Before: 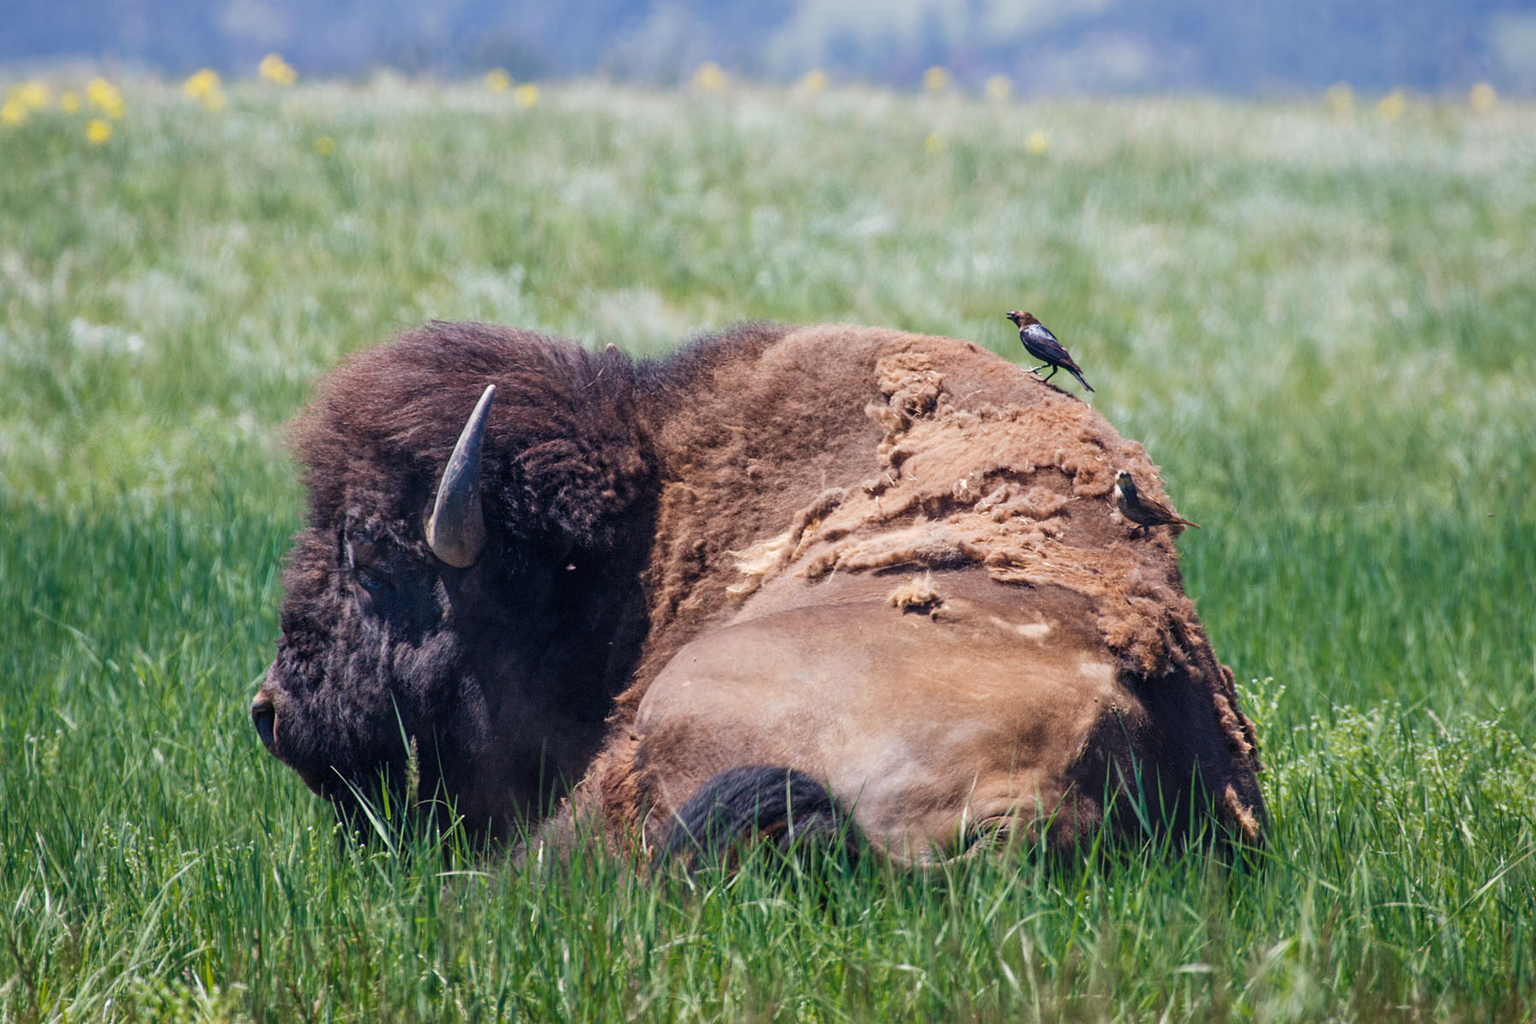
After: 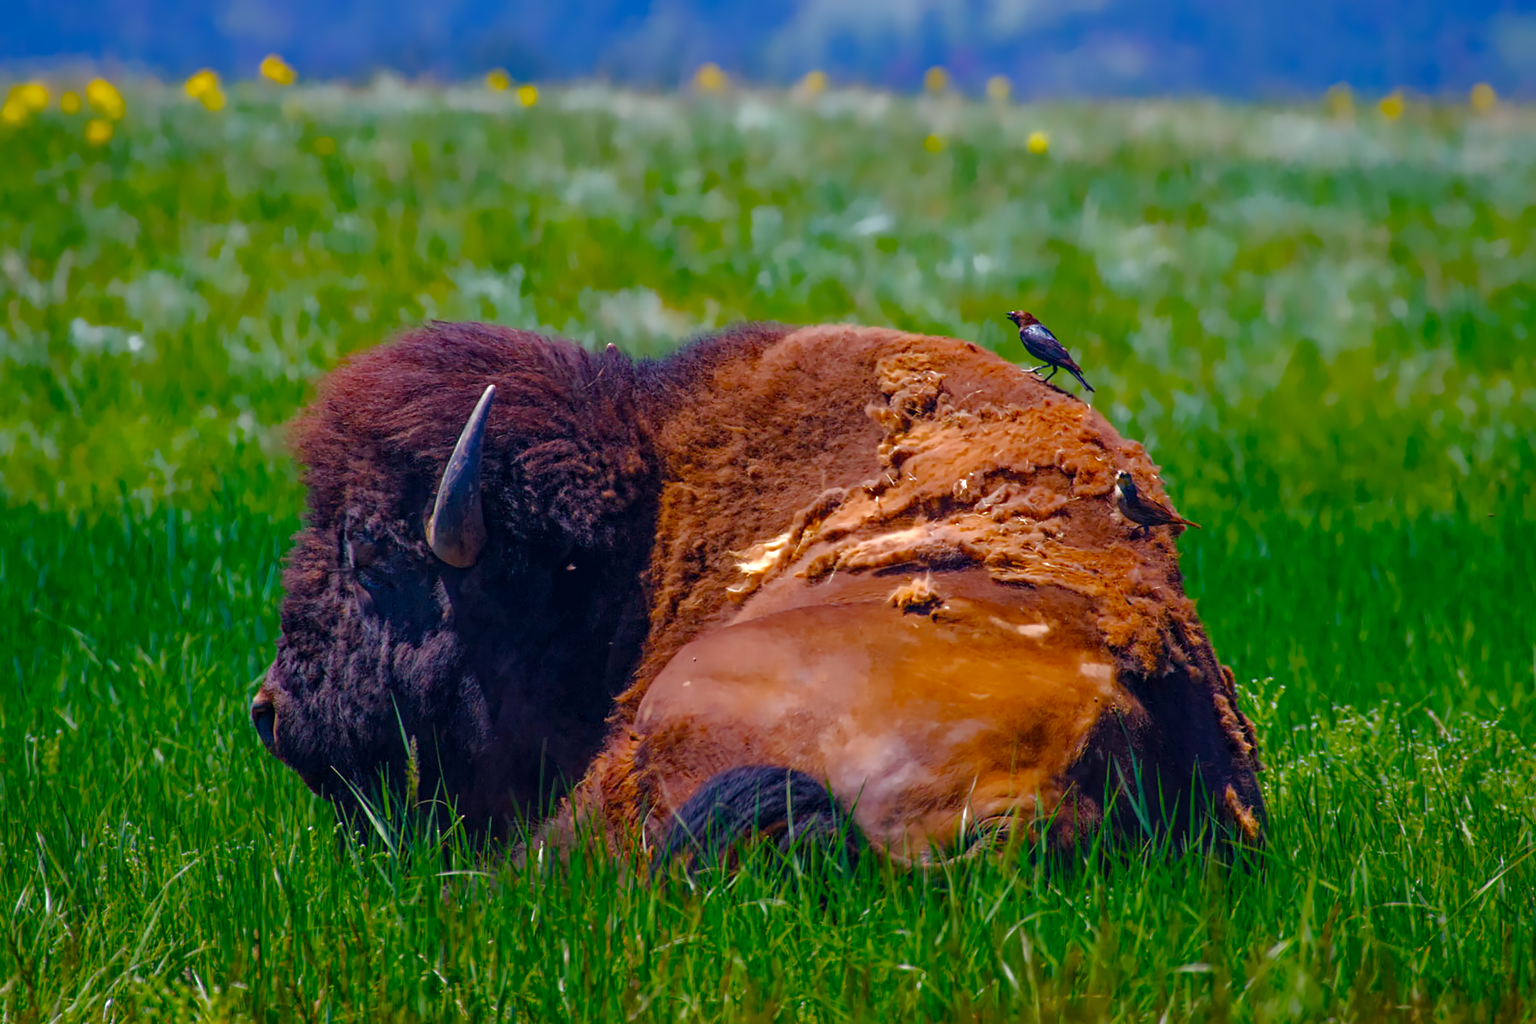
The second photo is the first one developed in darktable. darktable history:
base curve: curves: ch0 [(0, 0) (0.841, 0.609) (1, 1)]
tone equalizer: -8 EV 0.06 EV, smoothing diameter 25%, edges refinement/feathering 10, preserve details guided filter
color balance: input saturation 134.34%, contrast -10.04%, contrast fulcrum 19.67%, output saturation 133.51%
exposure: black level correction 0.009, exposure 0.119 EV
haze removal: strength 0.53, distance 0.925
denoise (profiled): patch size 2, search radius 4, preserve shadows 1.02, bias correction -0.395, scattering 0.3, a [0, 0, 0], mode non-local means
